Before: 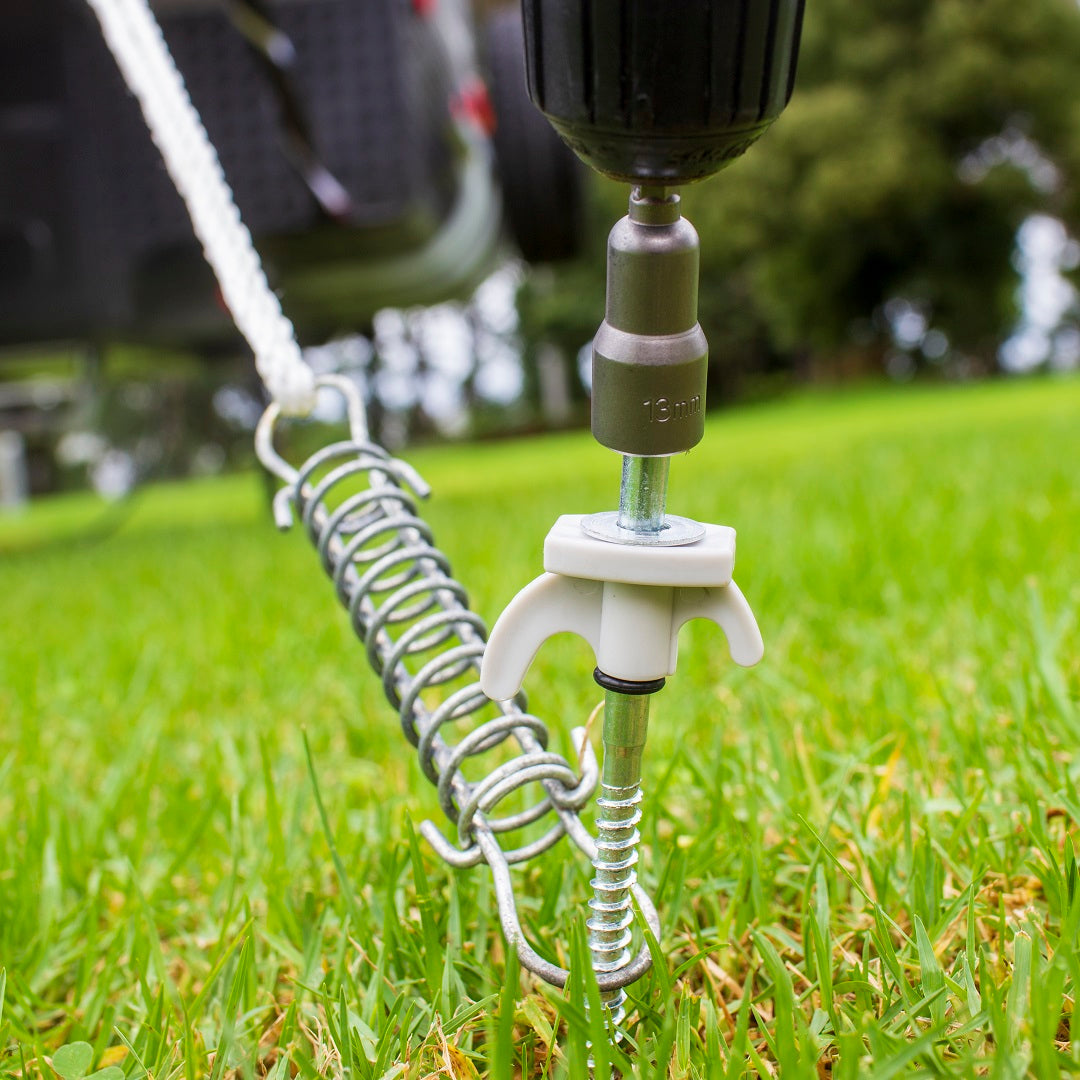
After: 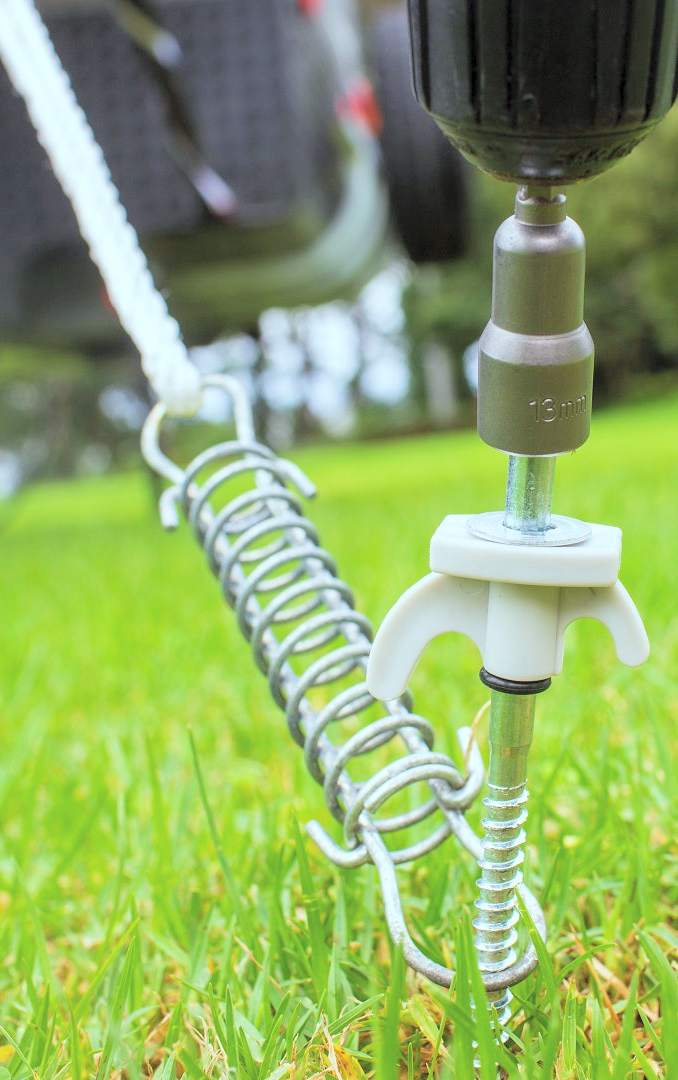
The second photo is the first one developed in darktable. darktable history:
color correction: highlights a* -6.69, highlights b* 0.49
crop: left 10.644%, right 26.528%
white balance: red 0.983, blue 1.036
contrast brightness saturation: brightness 0.28
